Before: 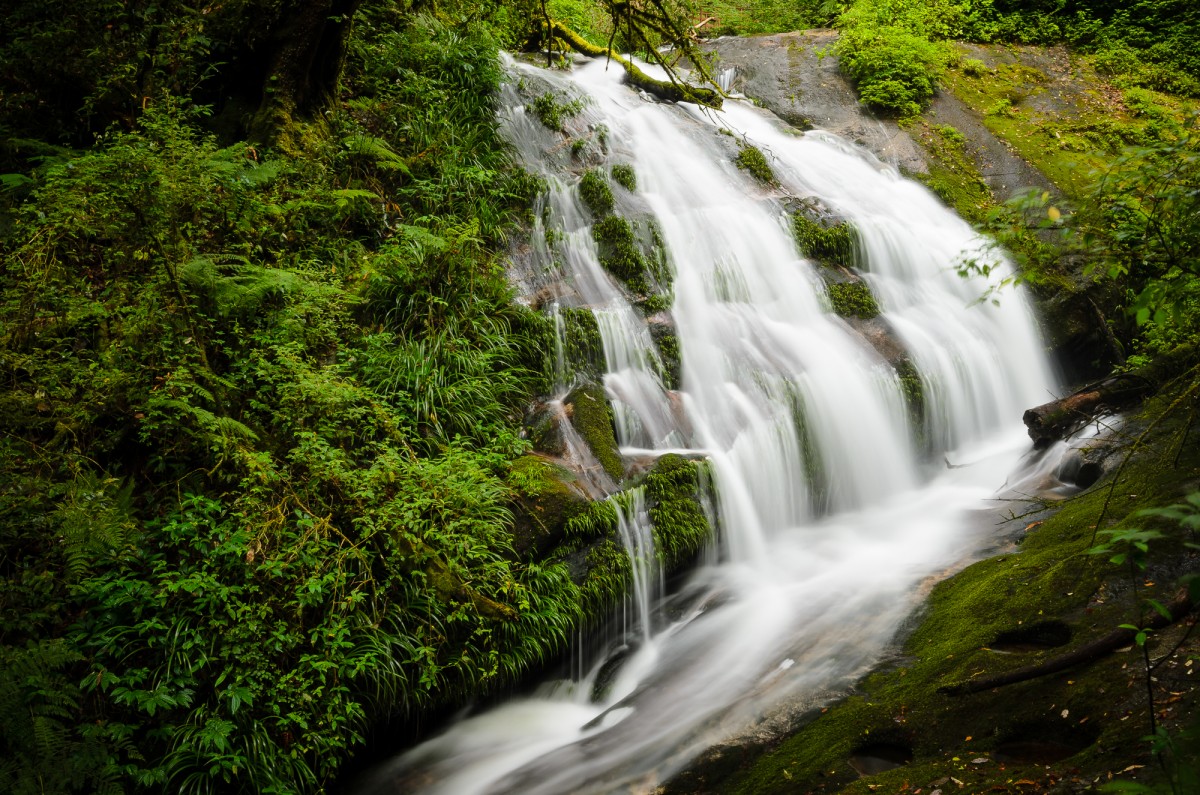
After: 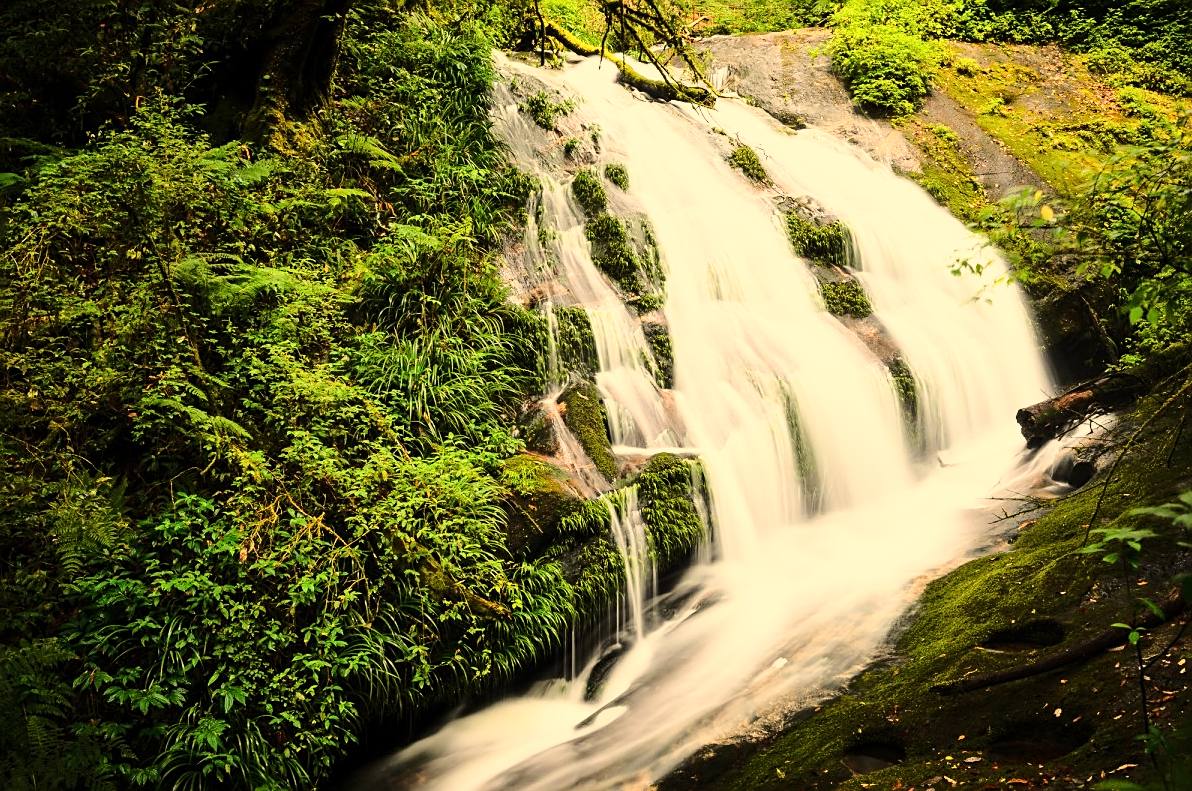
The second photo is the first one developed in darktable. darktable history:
crop and rotate: left 0.614%, top 0.179%, bottom 0.309%
tone equalizer: on, module defaults
white balance: red 1.138, green 0.996, blue 0.812
base curve: curves: ch0 [(0, 0) (0.032, 0.037) (0.105, 0.228) (0.435, 0.76) (0.856, 0.983) (1, 1)]
sharpen: amount 0.478
